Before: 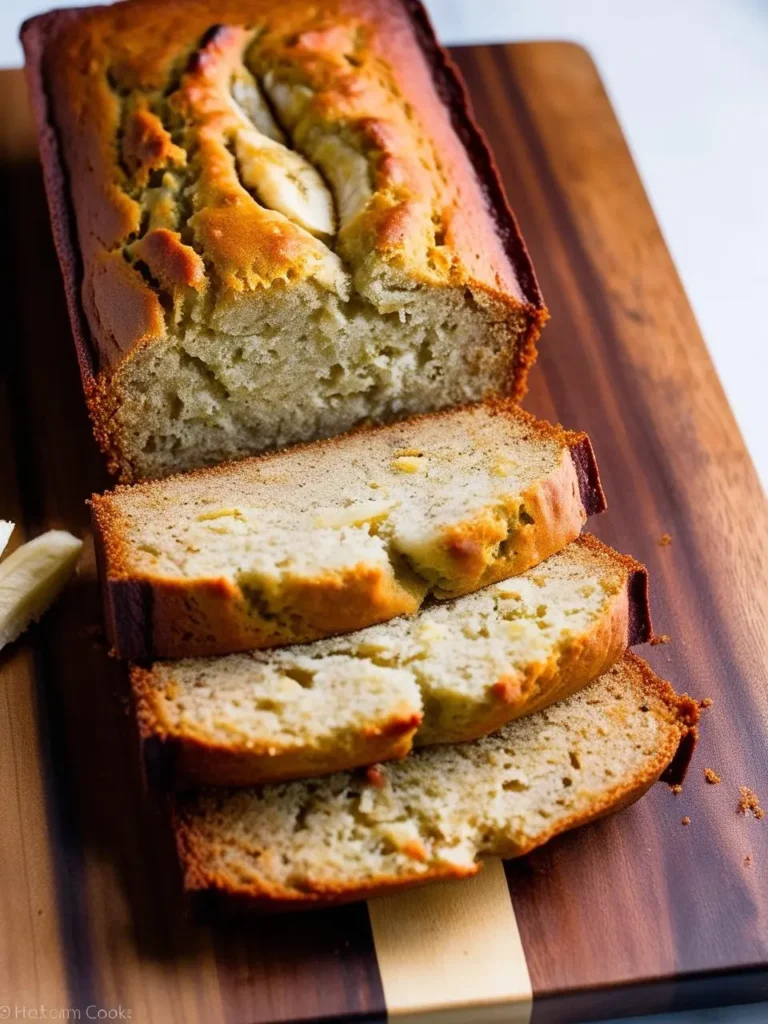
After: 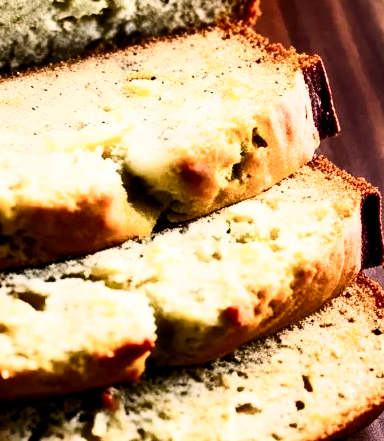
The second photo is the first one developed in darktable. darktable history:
contrast brightness saturation: contrast 0.404, brightness 0.099, saturation 0.211
filmic rgb: black relative exposure -3.57 EV, white relative exposure 2.25 EV, hardness 3.4, preserve chrominance max RGB
crop: left 34.873%, top 36.893%, right 15.069%, bottom 19.945%
